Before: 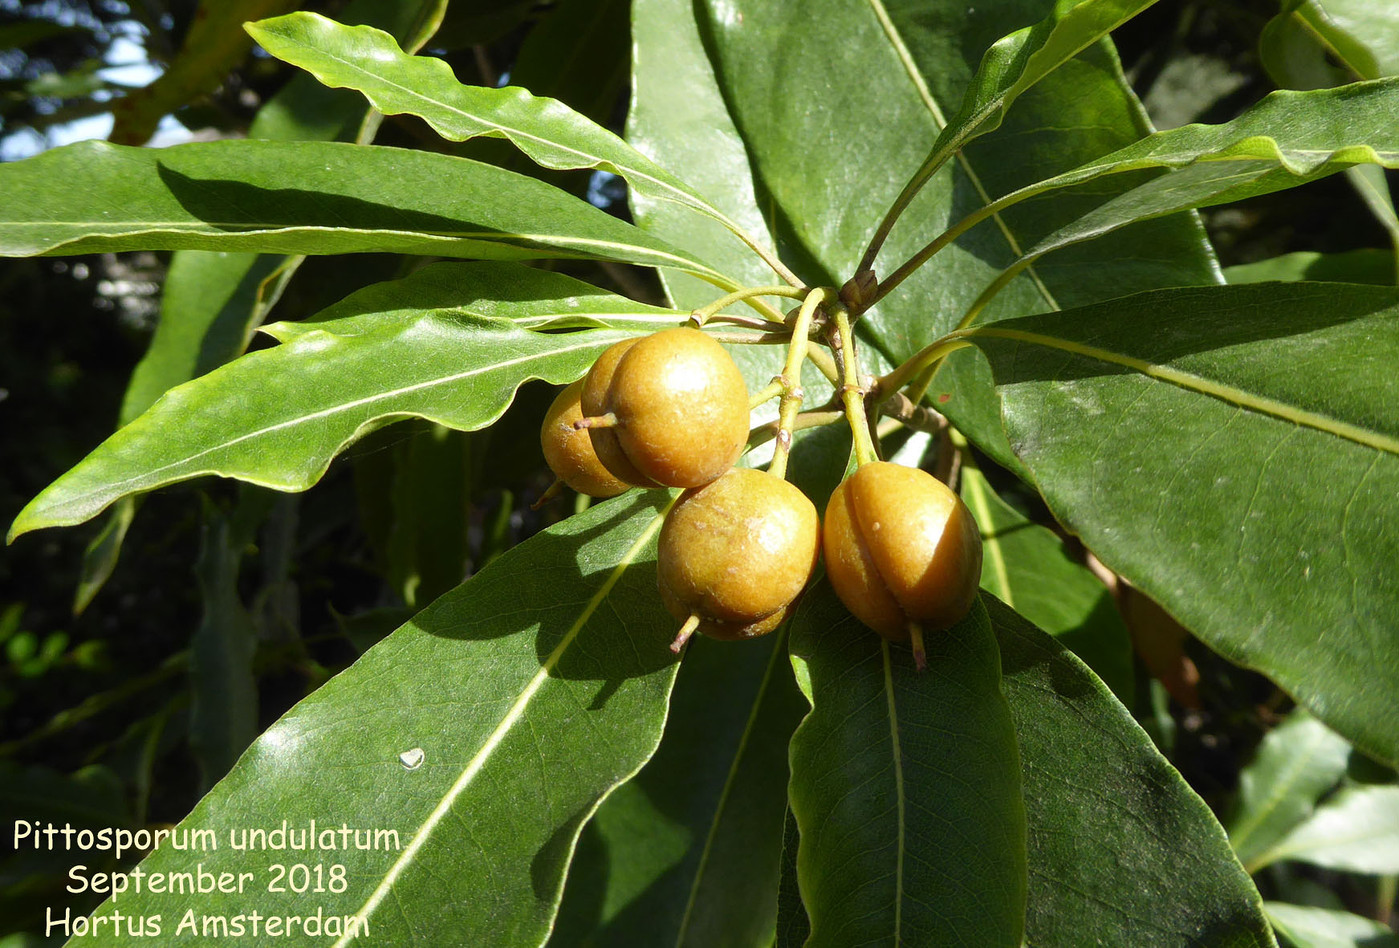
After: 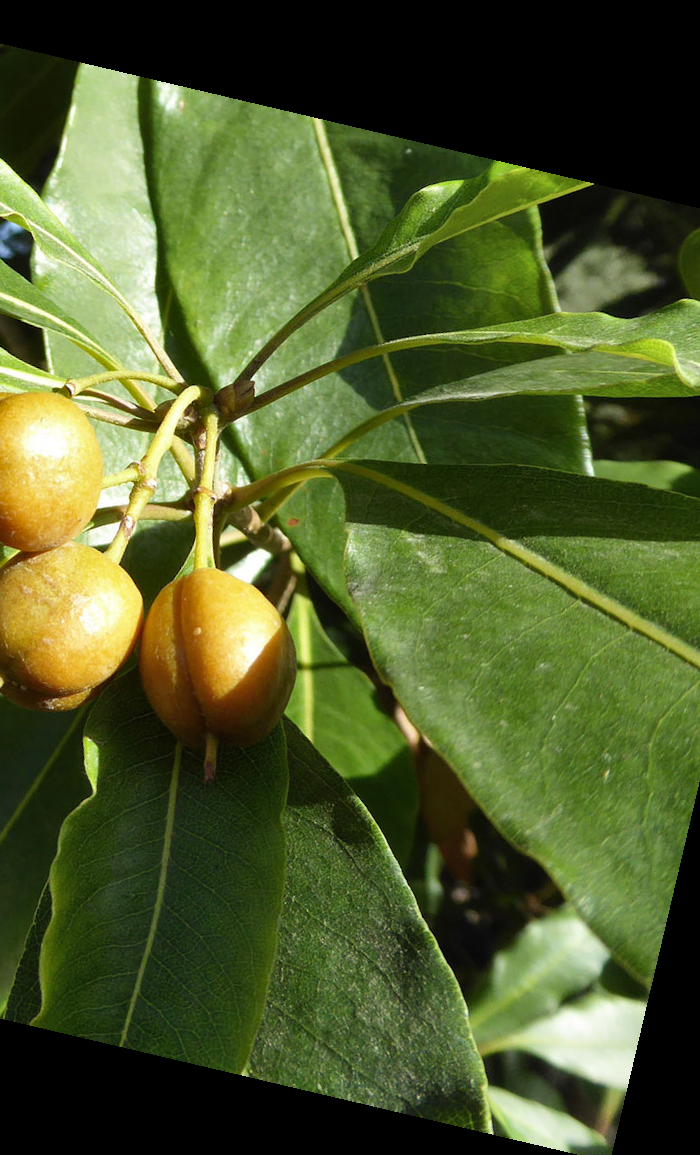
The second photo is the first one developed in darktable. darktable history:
rotate and perspective: rotation 13.27°, automatic cropping off
shadows and highlights: radius 108.52, shadows 44.07, highlights -67.8, low approximation 0.01, soften with gaussian
crop: left 47.628%, top 6.643%, right 7.874%
